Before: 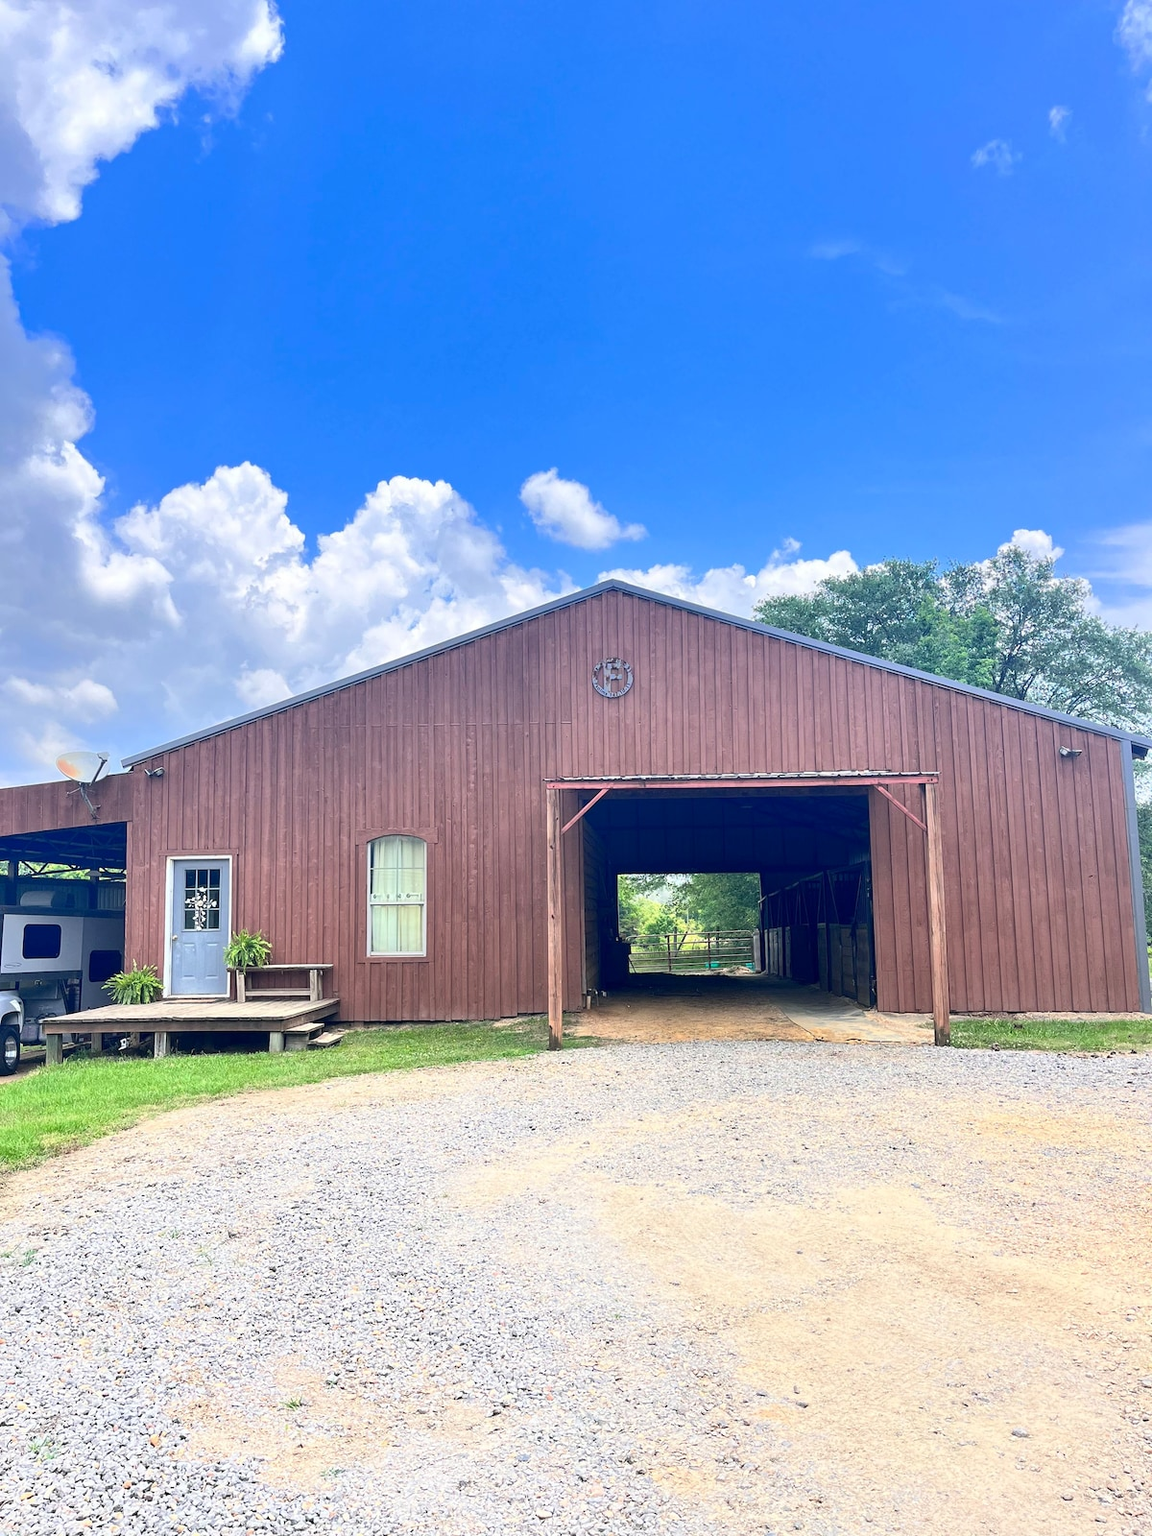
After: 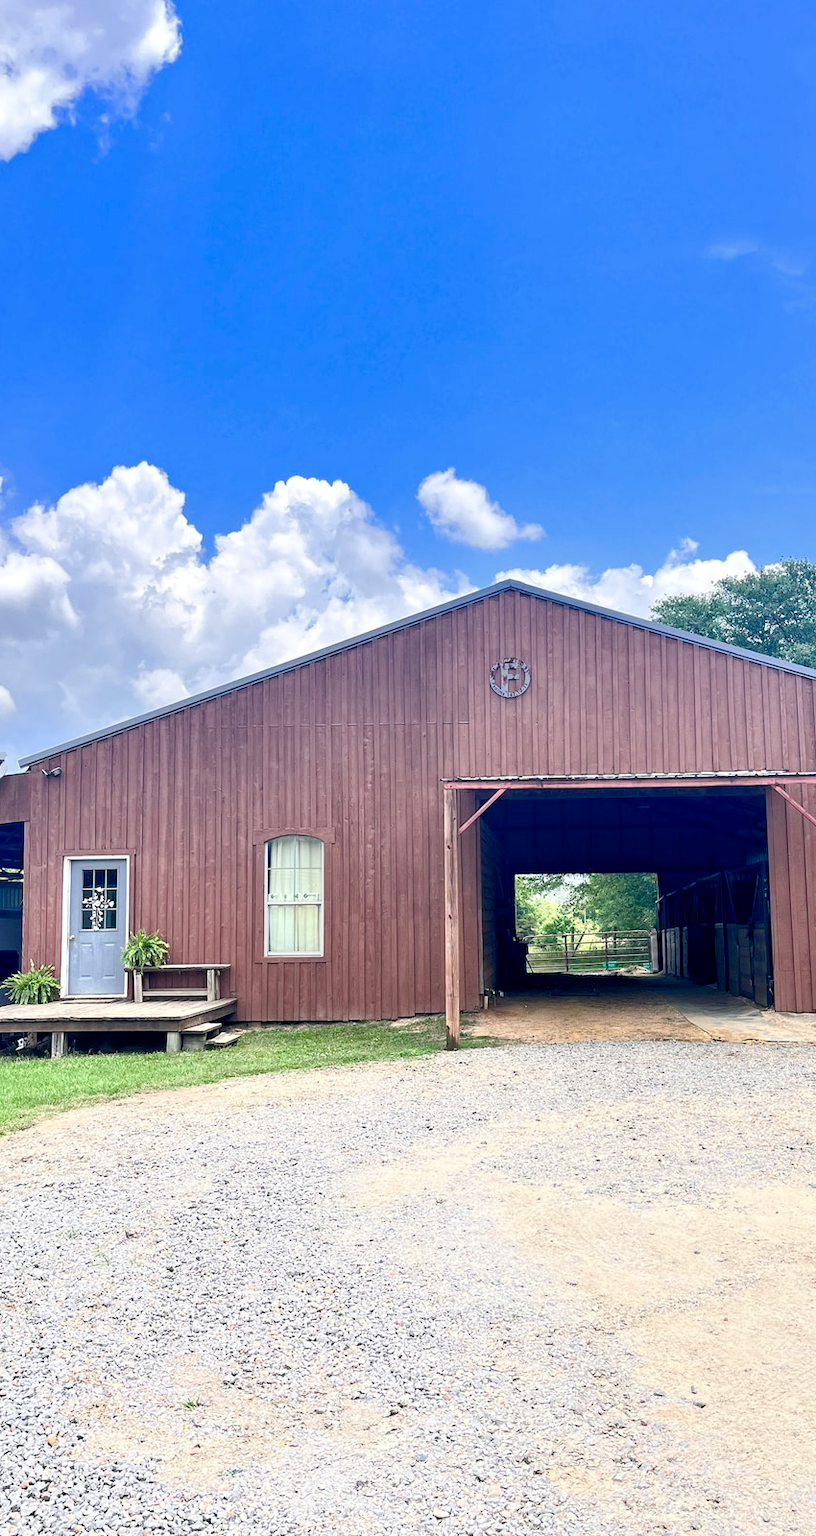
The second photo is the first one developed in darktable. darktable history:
crop and rotate: left 8.963%, right 20.189%
exposure: black level correction 0.001, compensate exposure bias true, compensate highlight preservation false
color balance rgb: perceptual saturation grading › global saturation 20%, perceptual saturation grading › highlights -49.328%, perceptual saturation grading › shadows 25.62%
contrast brightness saturation: contrast 0.048
contrast equalizer: octaves 7, y [[0.509, 0.517, 0.523, 0.523, 0.517, 0.509], [0.5 ×6], [0.5 ×6], [0 ×6], [0 ×6]]
